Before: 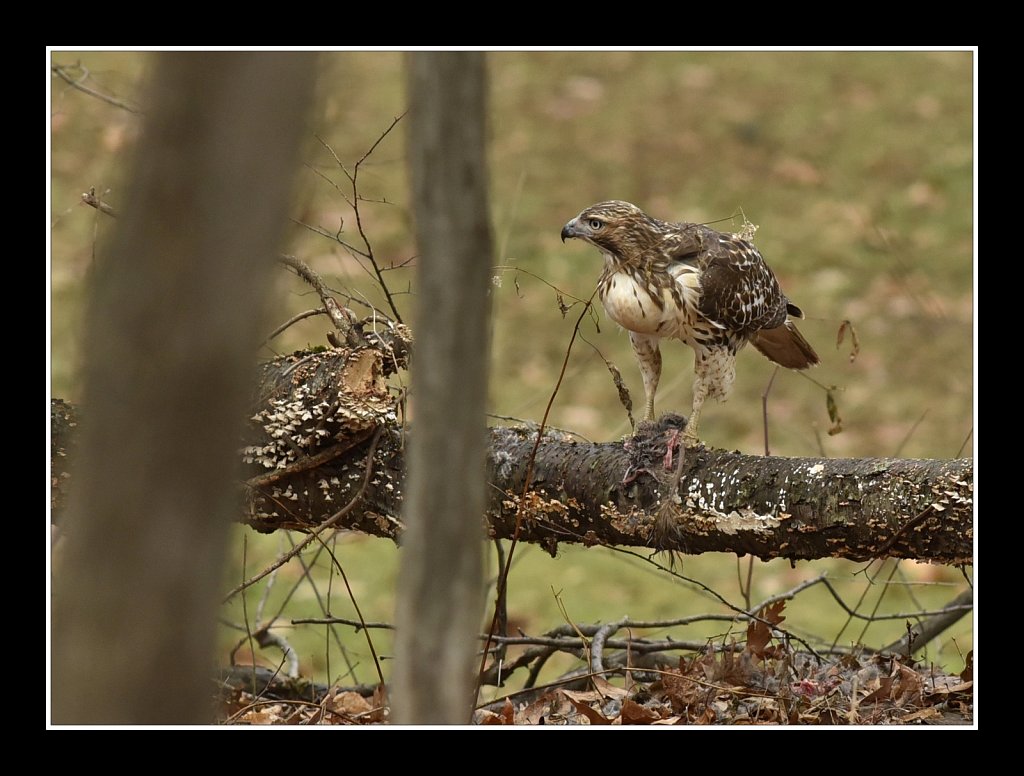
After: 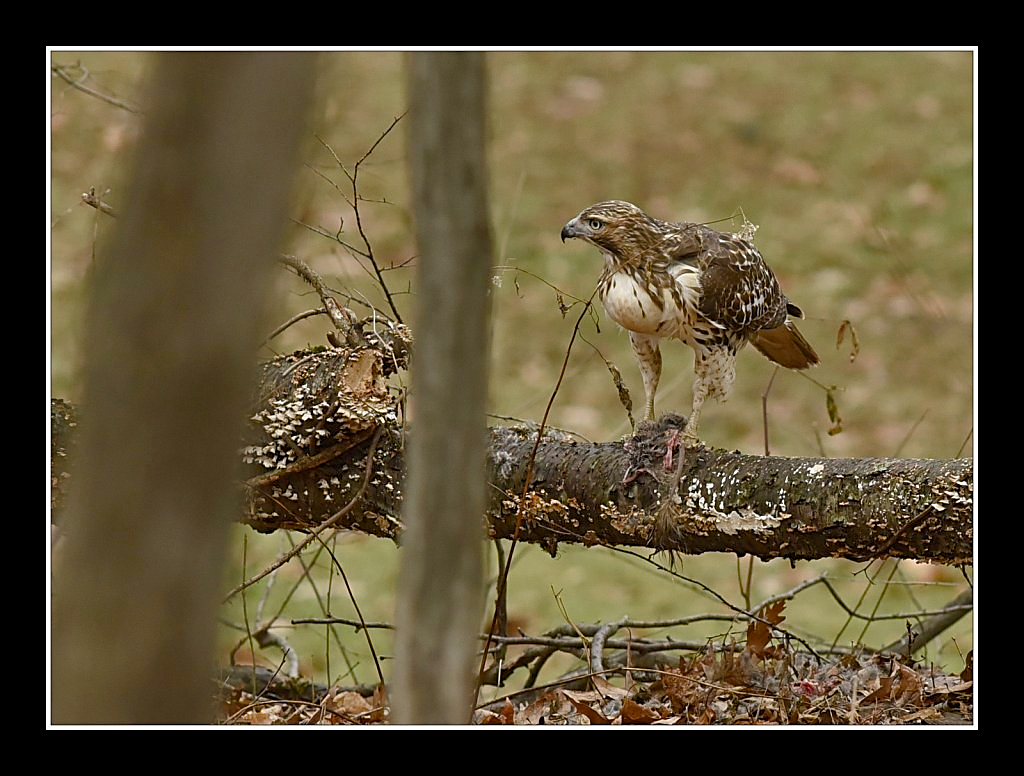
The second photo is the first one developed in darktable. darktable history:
color balance rgb: shadows lift › chroma 1%, shadows lift › hue 113°, highlights gain › chroma 0.2%, highlights gain › hue 333°, perceptual saturation grading › global saturation 20%, perceptual saturation grading › highlights -50%, perceptual saturation grading › shadows 25%, contrast -10%
sharpen: on, module defaults
